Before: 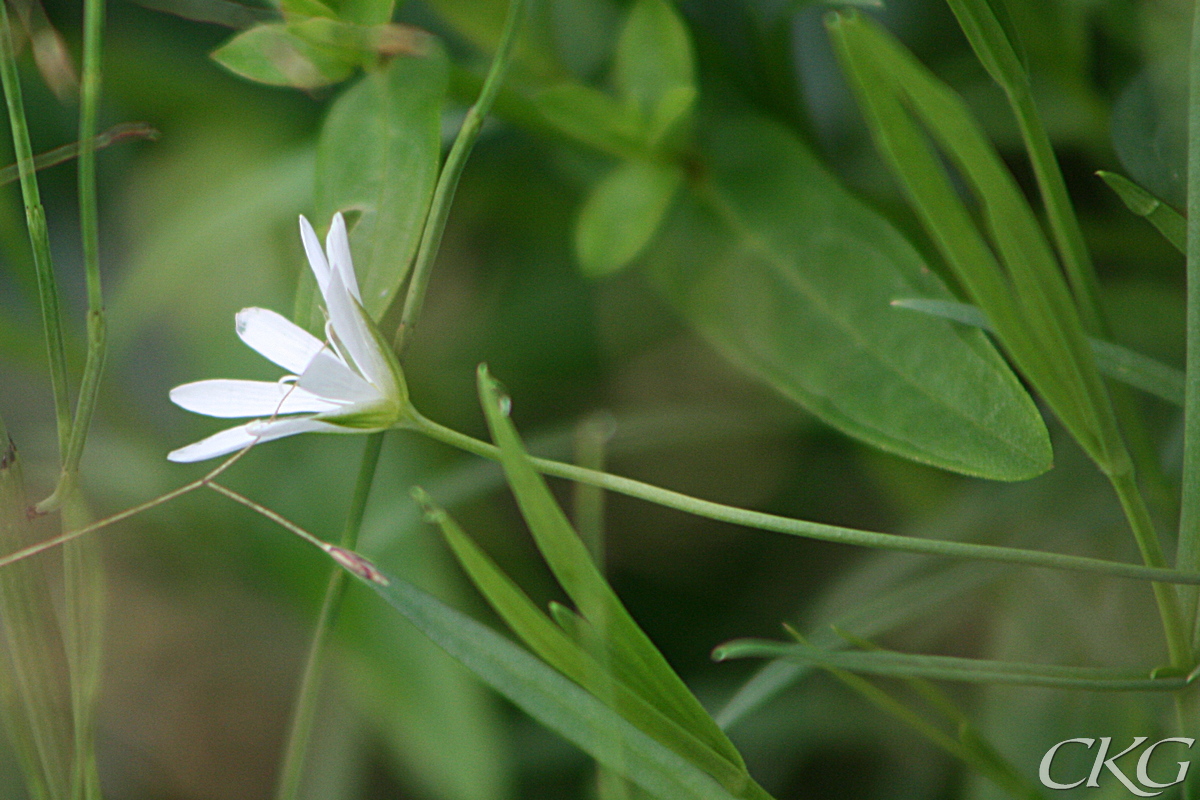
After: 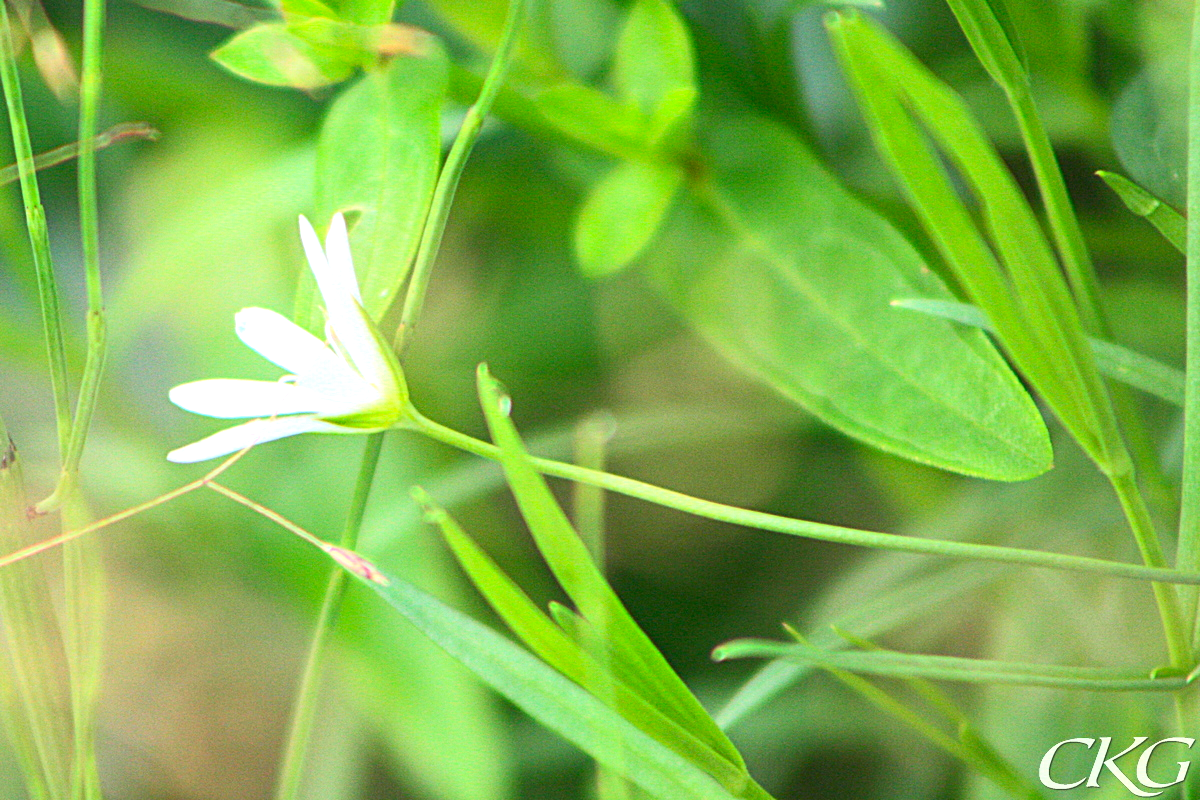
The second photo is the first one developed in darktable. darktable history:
contrast brightness saturation: contrast 0.24, brightness 0.254, saturation 0.383
exposure: black level correction 0, exposure 1.199 EV, compensate highlight preservation false
